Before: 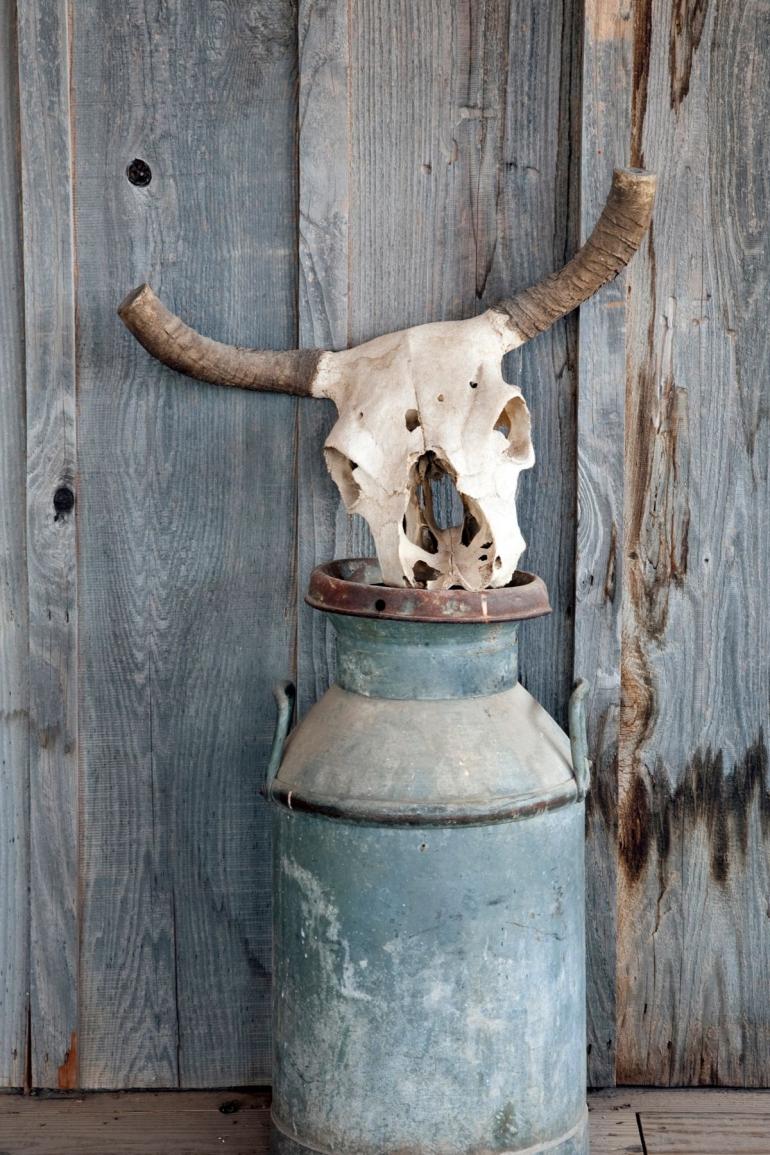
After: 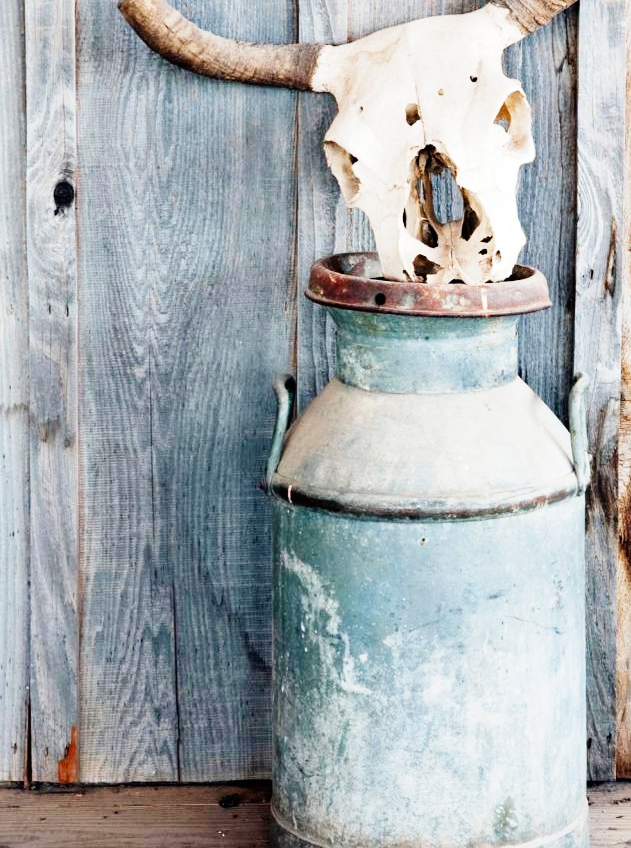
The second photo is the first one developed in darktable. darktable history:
crop: top 26.531%, right 17.959%
base curve: curves: ch0 [(0, 0) (0, 0.001) (0.001, 0.001) (0.004, 0.002) (0.007, 0.004) (0.015, 0.013) (0.033, 0.045) (0.052, 0.096) (0.075, 0.17) (0.099, 0.241) (0.163, 0.42) (0.219, 0.55) (0.259, 0.616) (0.327, 0.722) (0.365, 0.765) (0.522, 0.873) (0.547, 0.881) (0.689, 0.919) (0.826, 0.952) (1, 1)], preserve colors none
